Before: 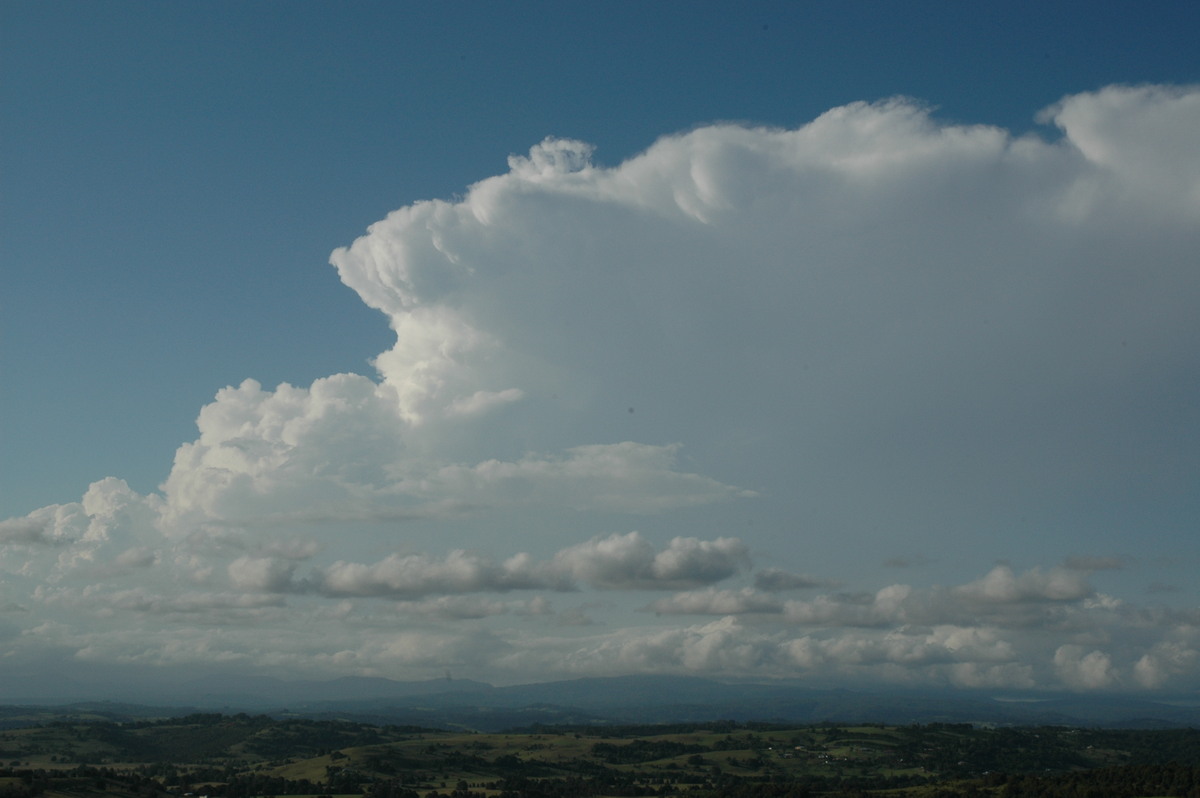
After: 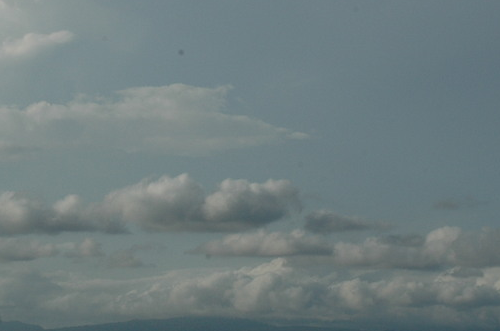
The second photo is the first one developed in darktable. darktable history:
crop: left 37.58%, top 44.908%, right 20.671%, bottom 13.501%
